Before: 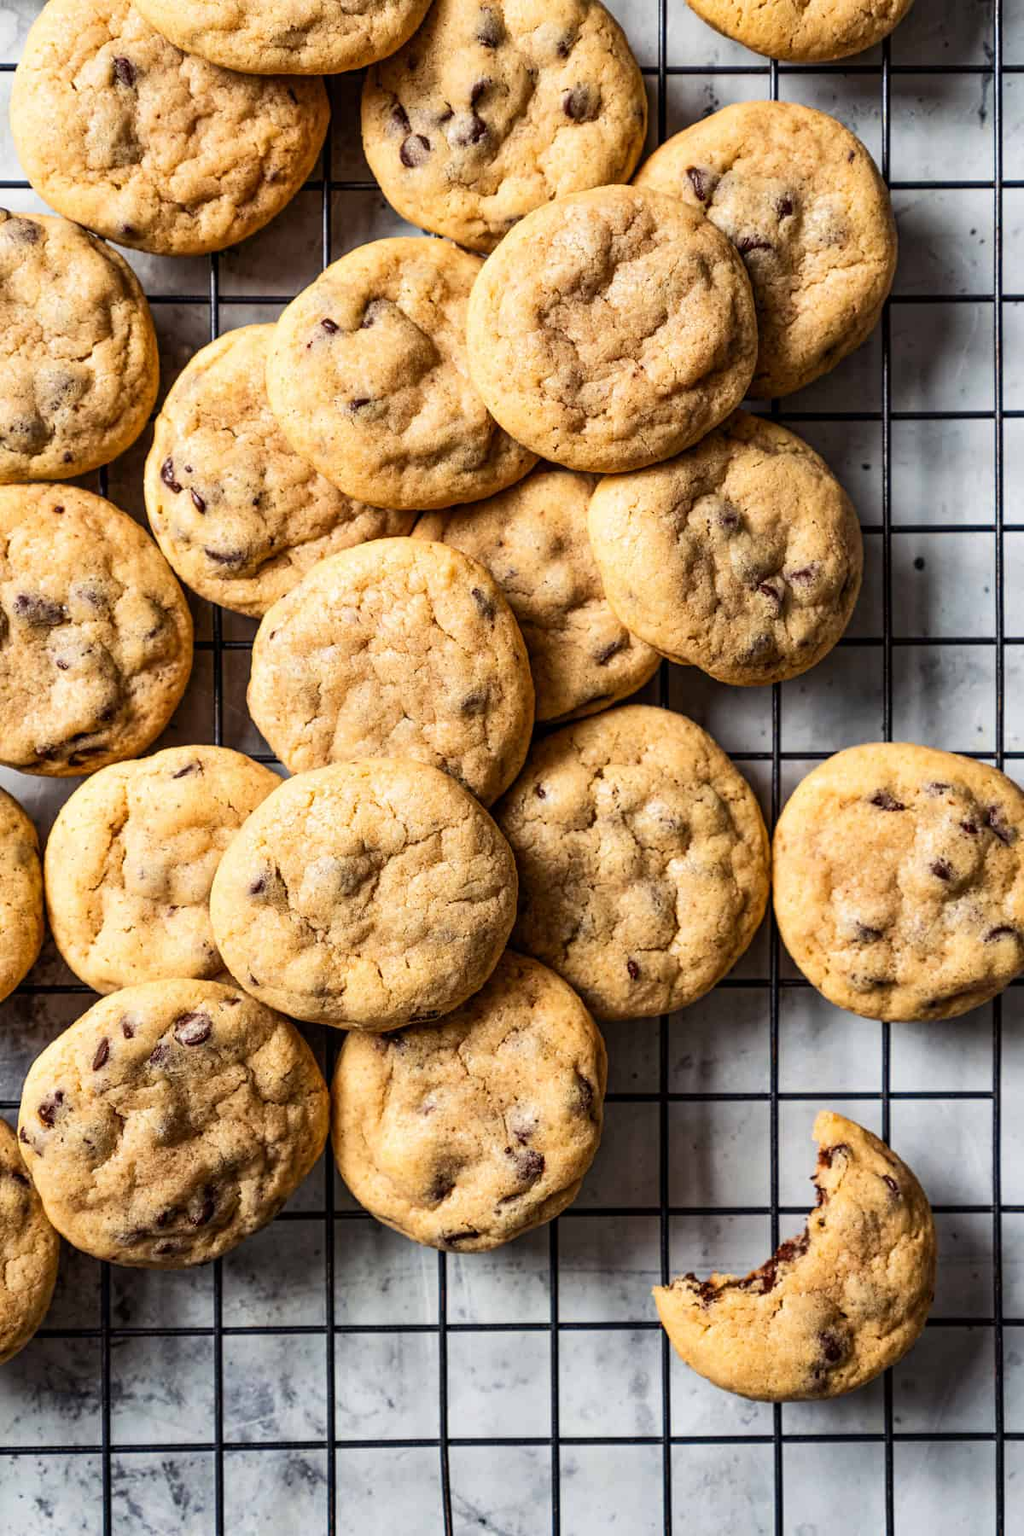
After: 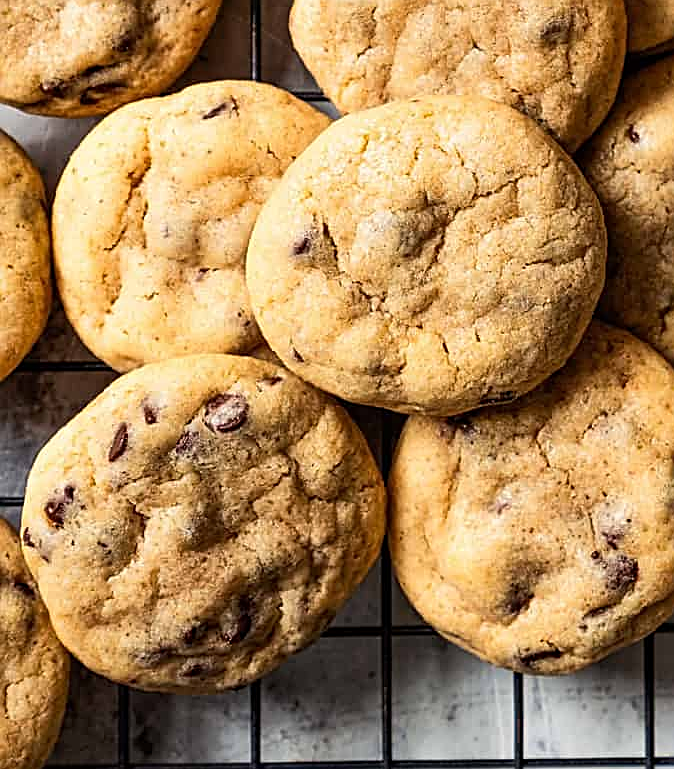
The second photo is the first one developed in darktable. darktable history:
crop: top 44.067%, right 43.755%, bottom 13.174%
sharpen: amount 0.735
